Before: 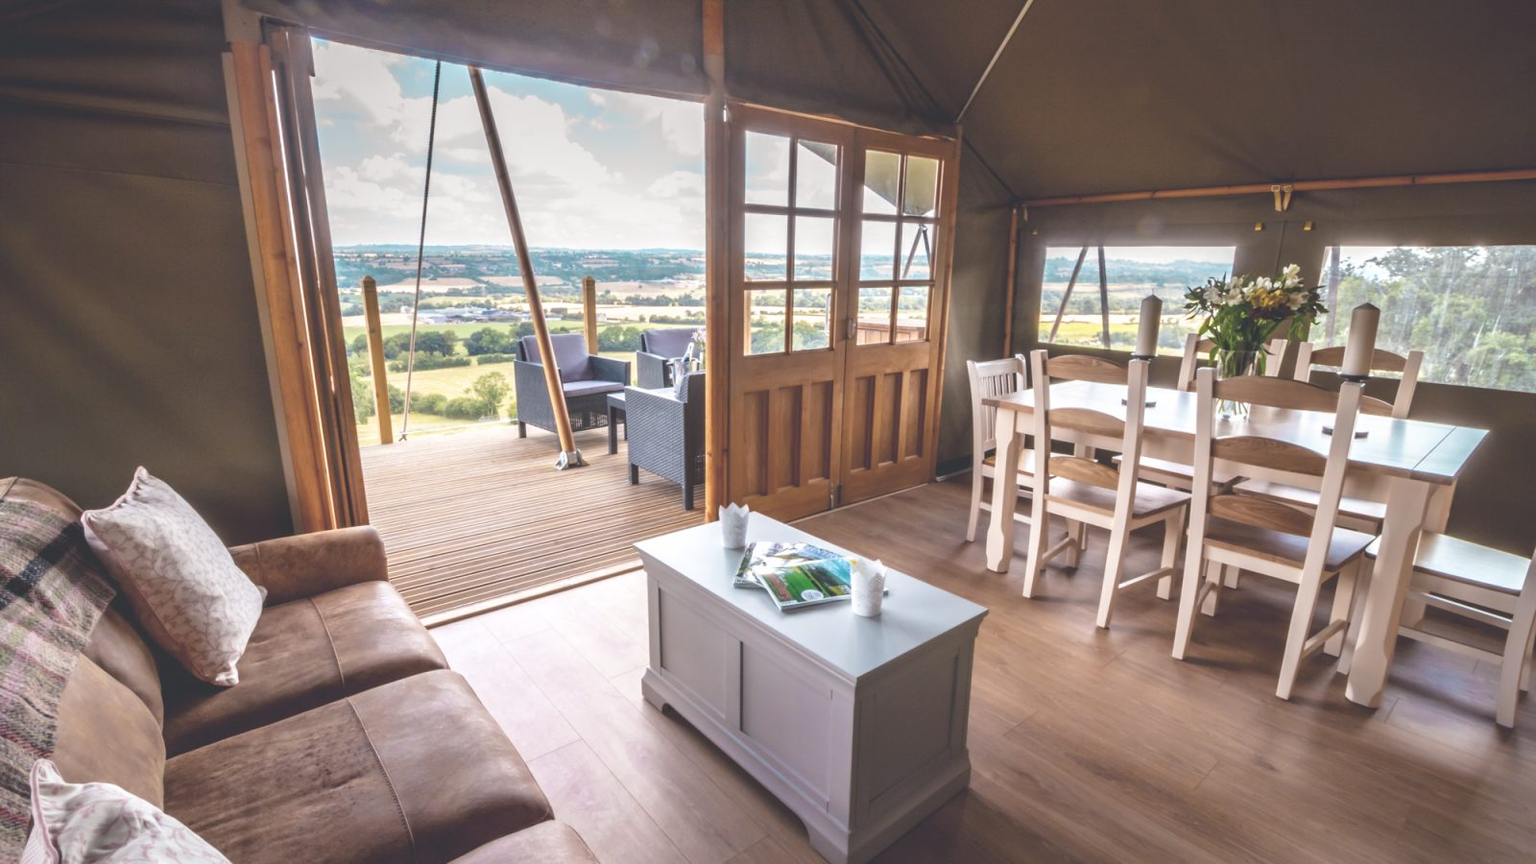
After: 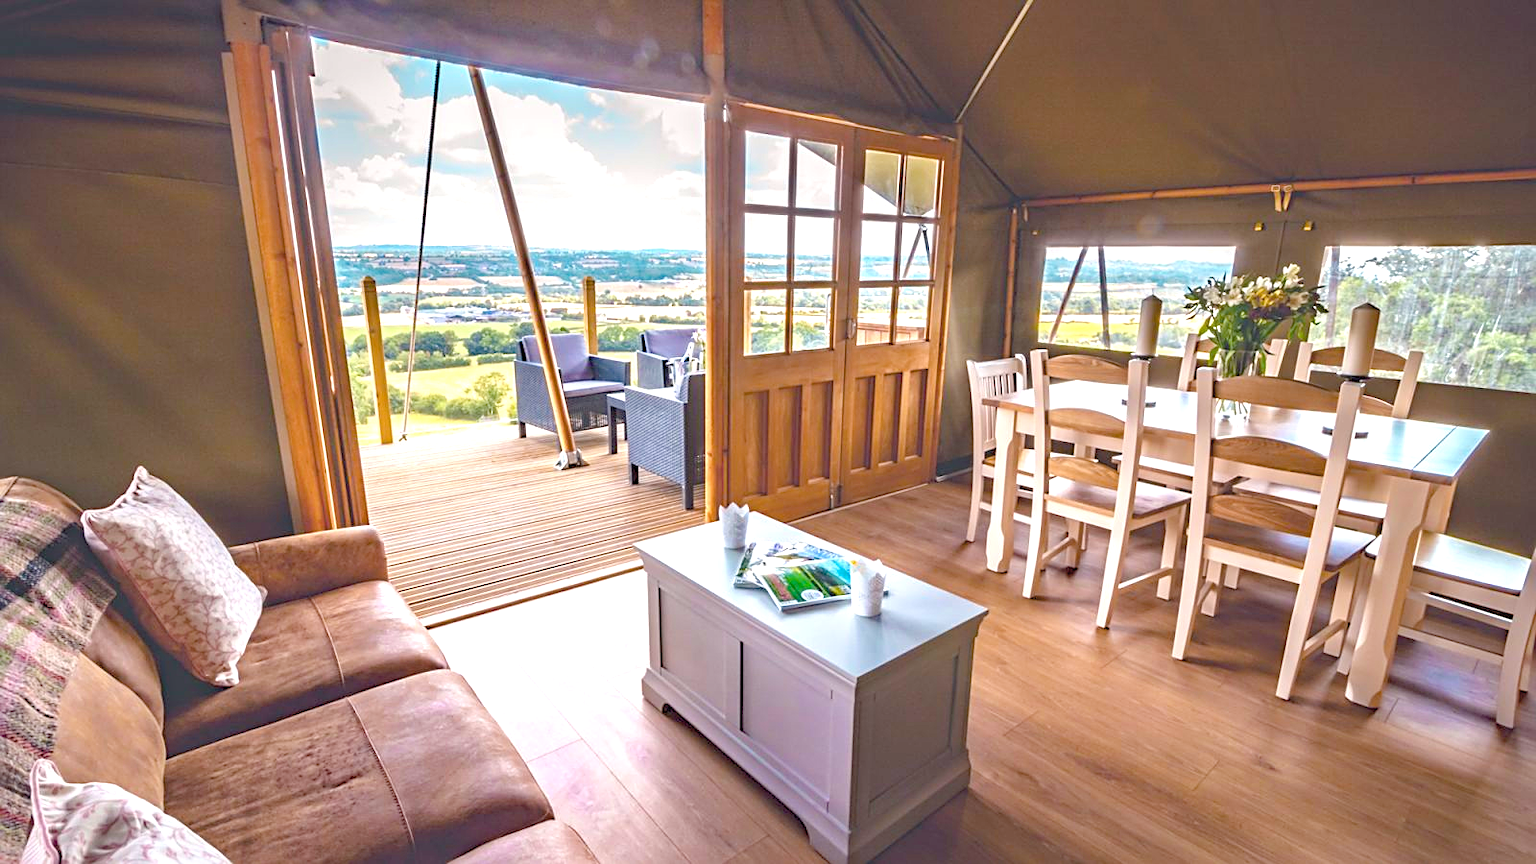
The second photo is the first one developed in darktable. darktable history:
contrast brightness saturation: brightness 0.145
haze removal: strength 0.412, compatibility mode true, adaptive false
color balance rgb: highlights gain › chroma 0.216%, highlights gain › hue 330.48°, perceptual saturation grading › global saturation 20%, perceptual saturation grading › highlights -24.871%, perceptual saturation grading › shadows 25.804%, perceptual brilliance grading › global brilliance 11.501%, global vibrance 20%
sharpen: on, module defaults
